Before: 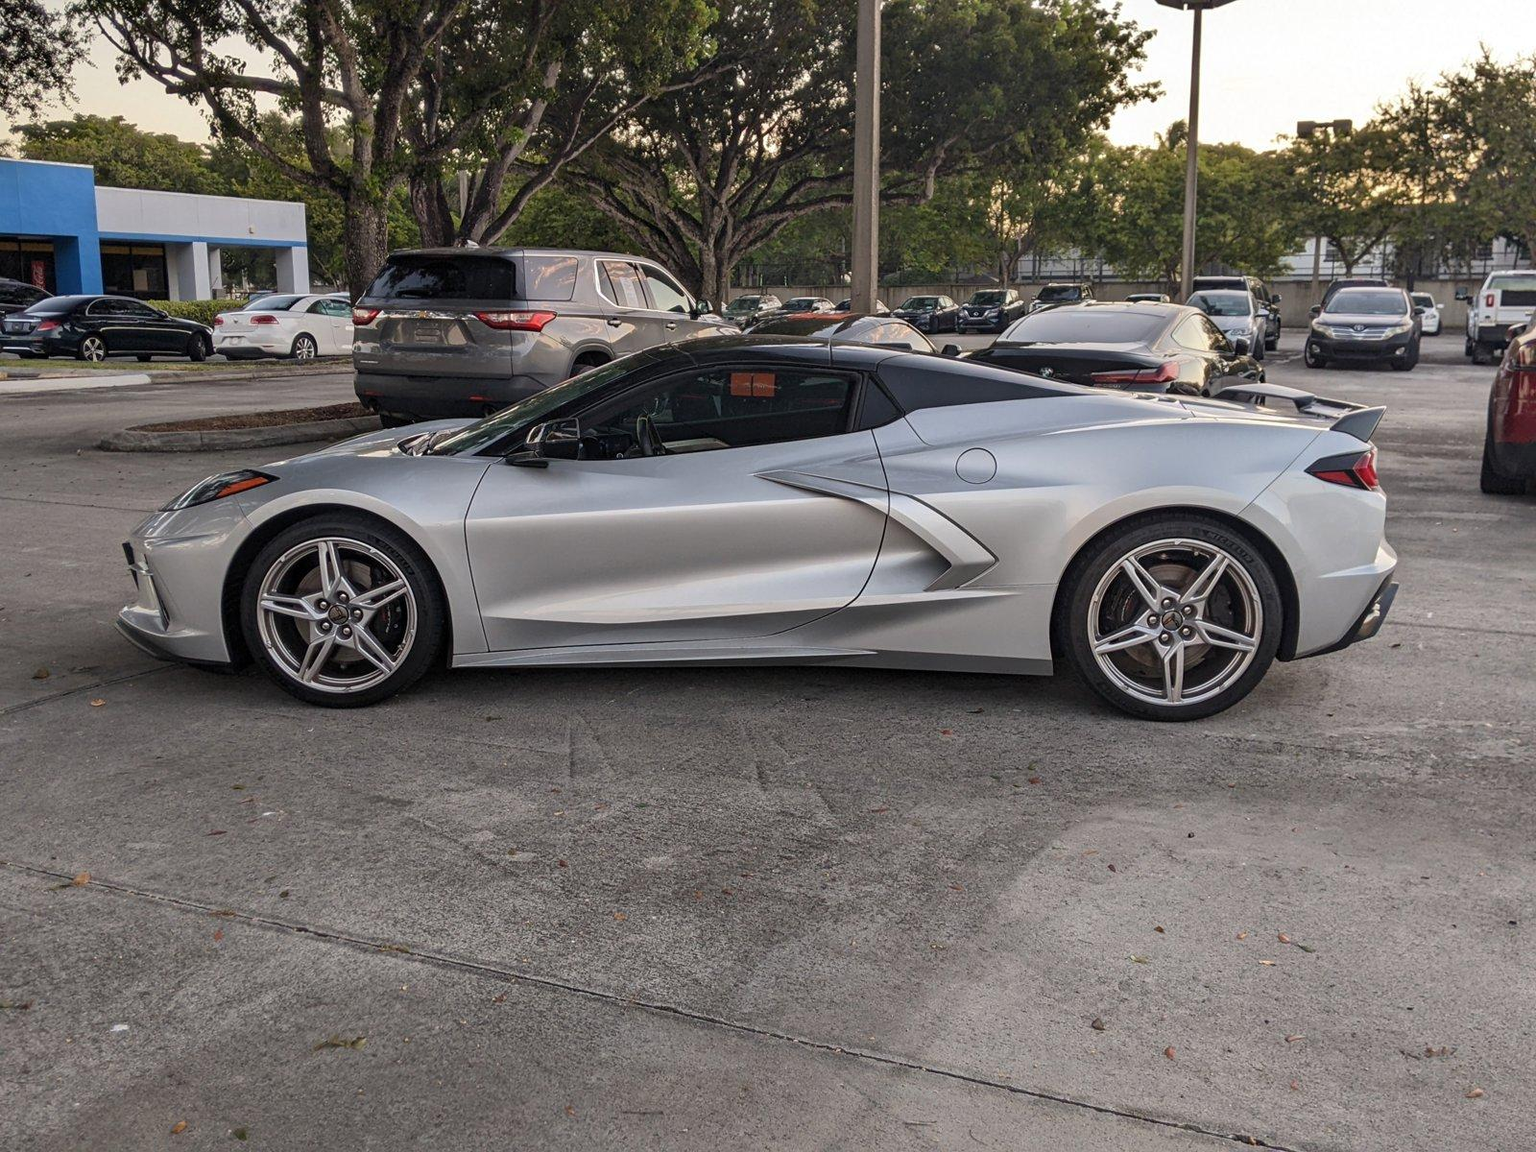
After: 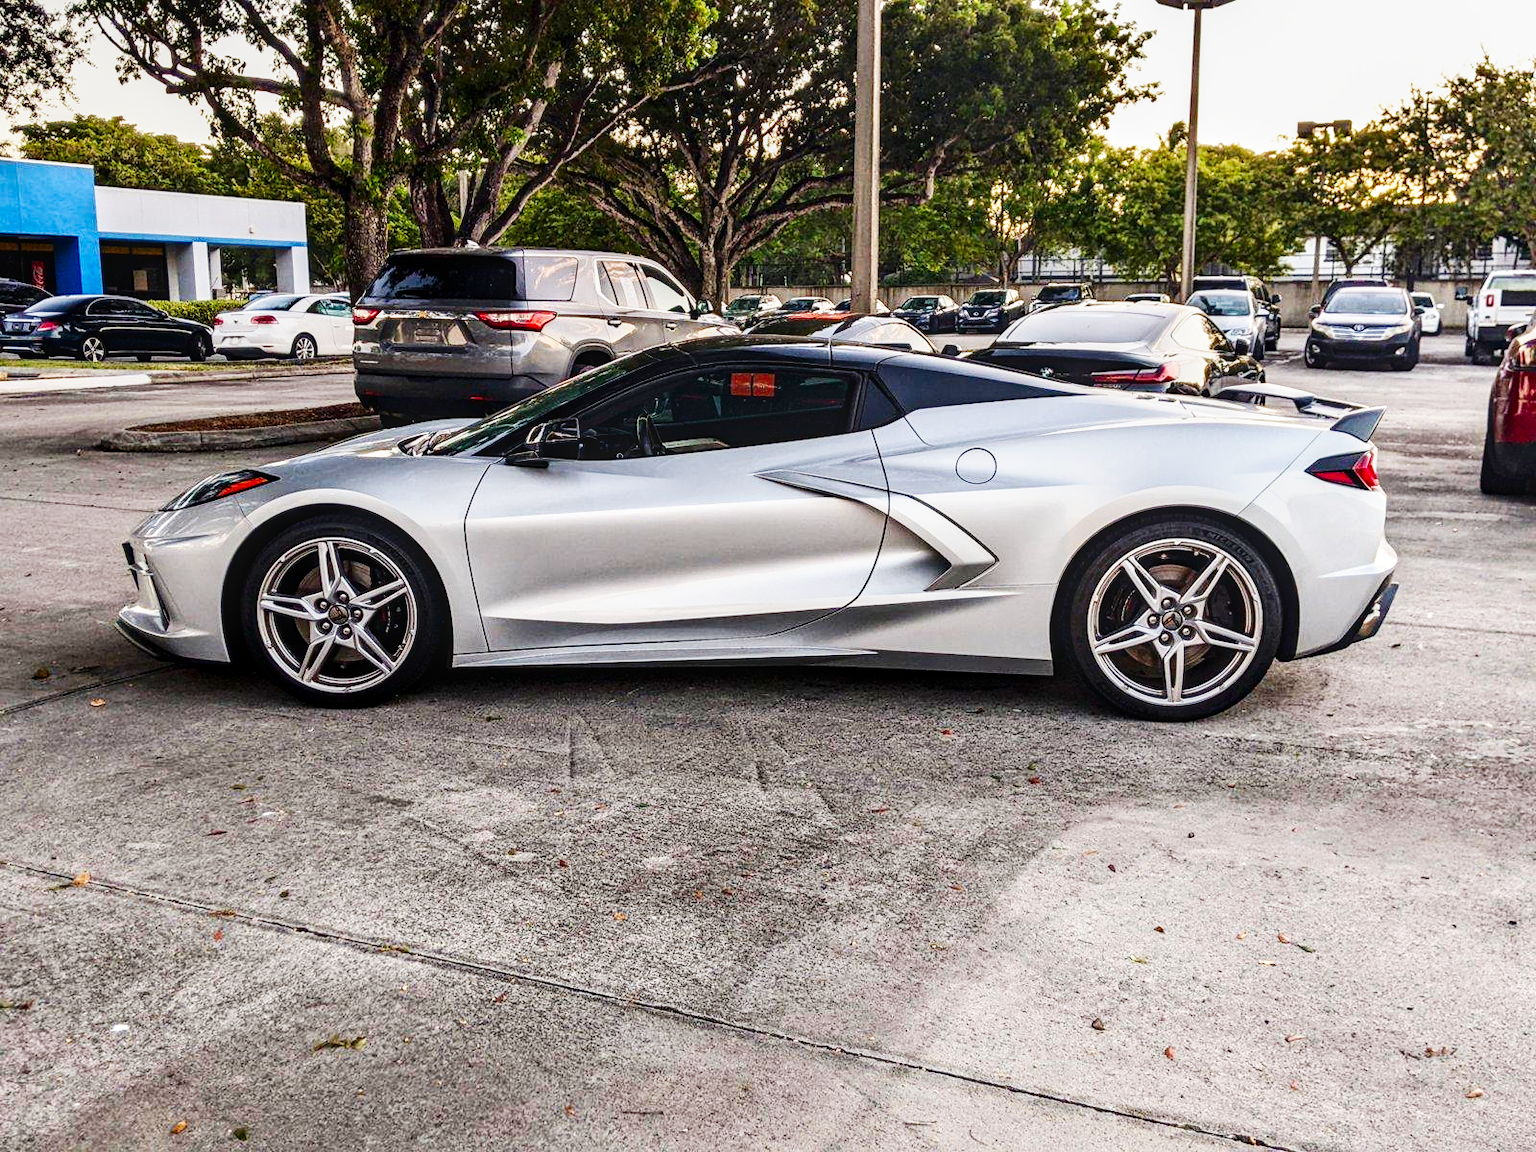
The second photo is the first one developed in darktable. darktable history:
exposure: compensate exposure bias true, compensate highlight preservation false
local contrast: on, module defaults
contrast brightness saturation: contrast 0.125, brightness -0.122, saturation 0.197
base curve: curves: ch0 [(0, 0) (0.007, 0.004) (0.027, 0.03) (0.046, 0.07) (0.207, 0.54) (0.442, 0.872) (0.673, 0.972) (1, 1)], preserve colors none
